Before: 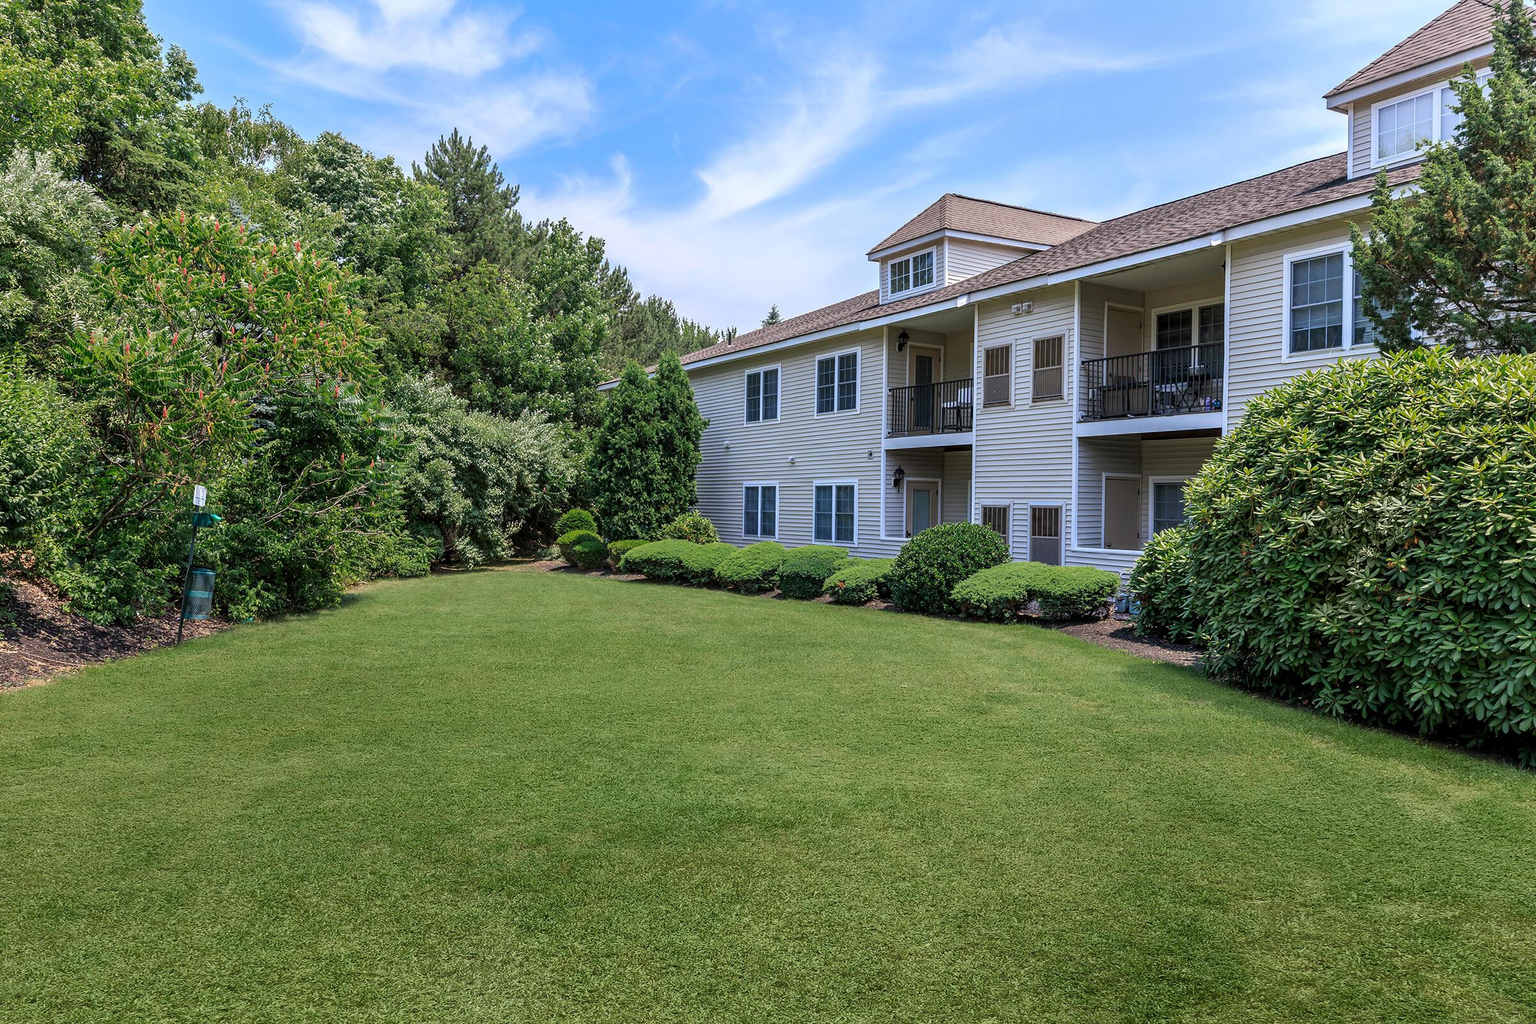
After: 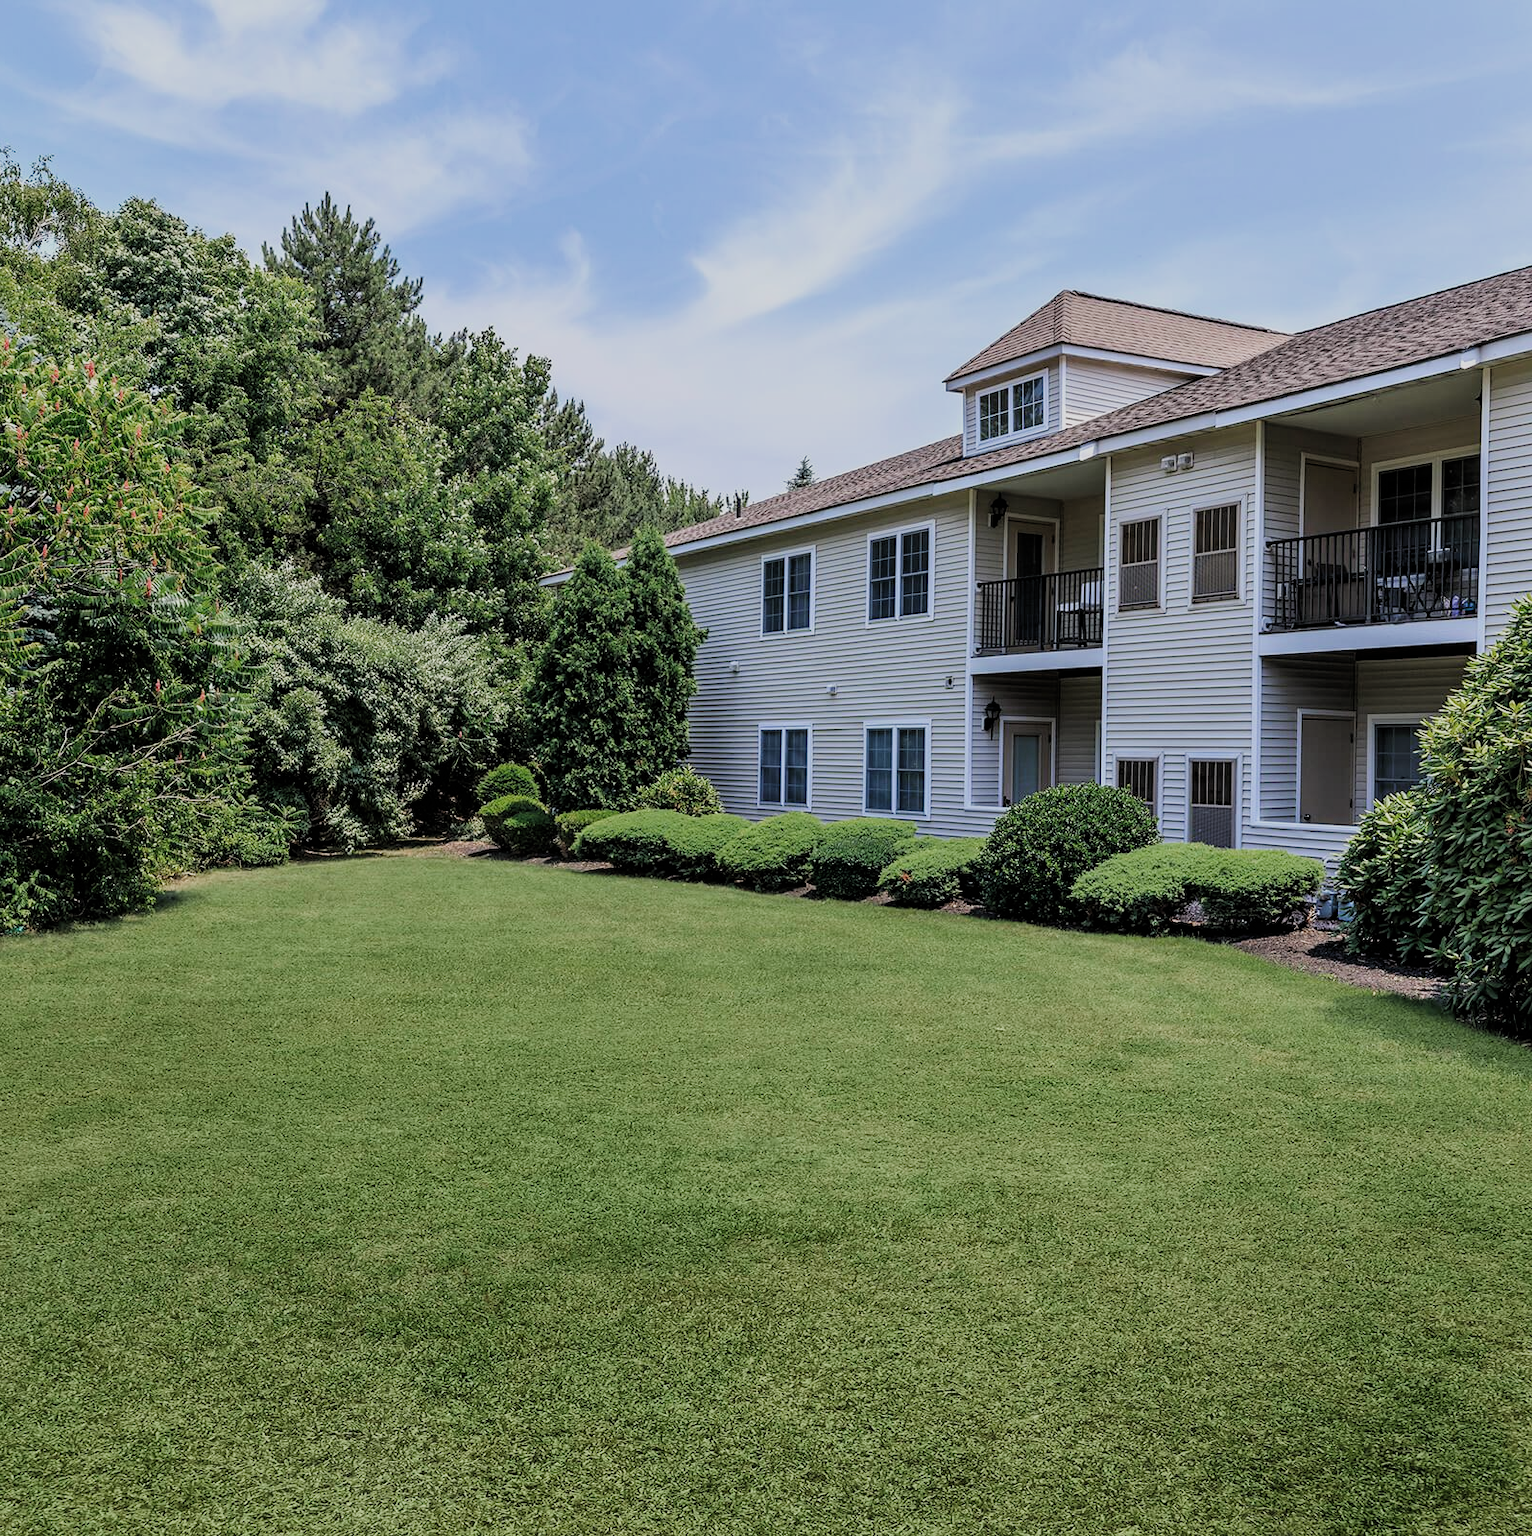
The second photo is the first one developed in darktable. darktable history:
crop and rotate: left 15.478%, right 17.99%
contrast brightness saturation: saturation -0.068
contrast equalizer: y [[0.531, 0.548, 0.559, 0.557, 0.544, 0.527], [0.5 ×6], [0.5 ×6], [0 ×6], [0 ×6]], mix 0.272
filmic rgb: black relative exposure -7.65 EV, white relative exposure 4.56 EV, hardness 3.61, contrast 1.06, color science v4 (2020)
